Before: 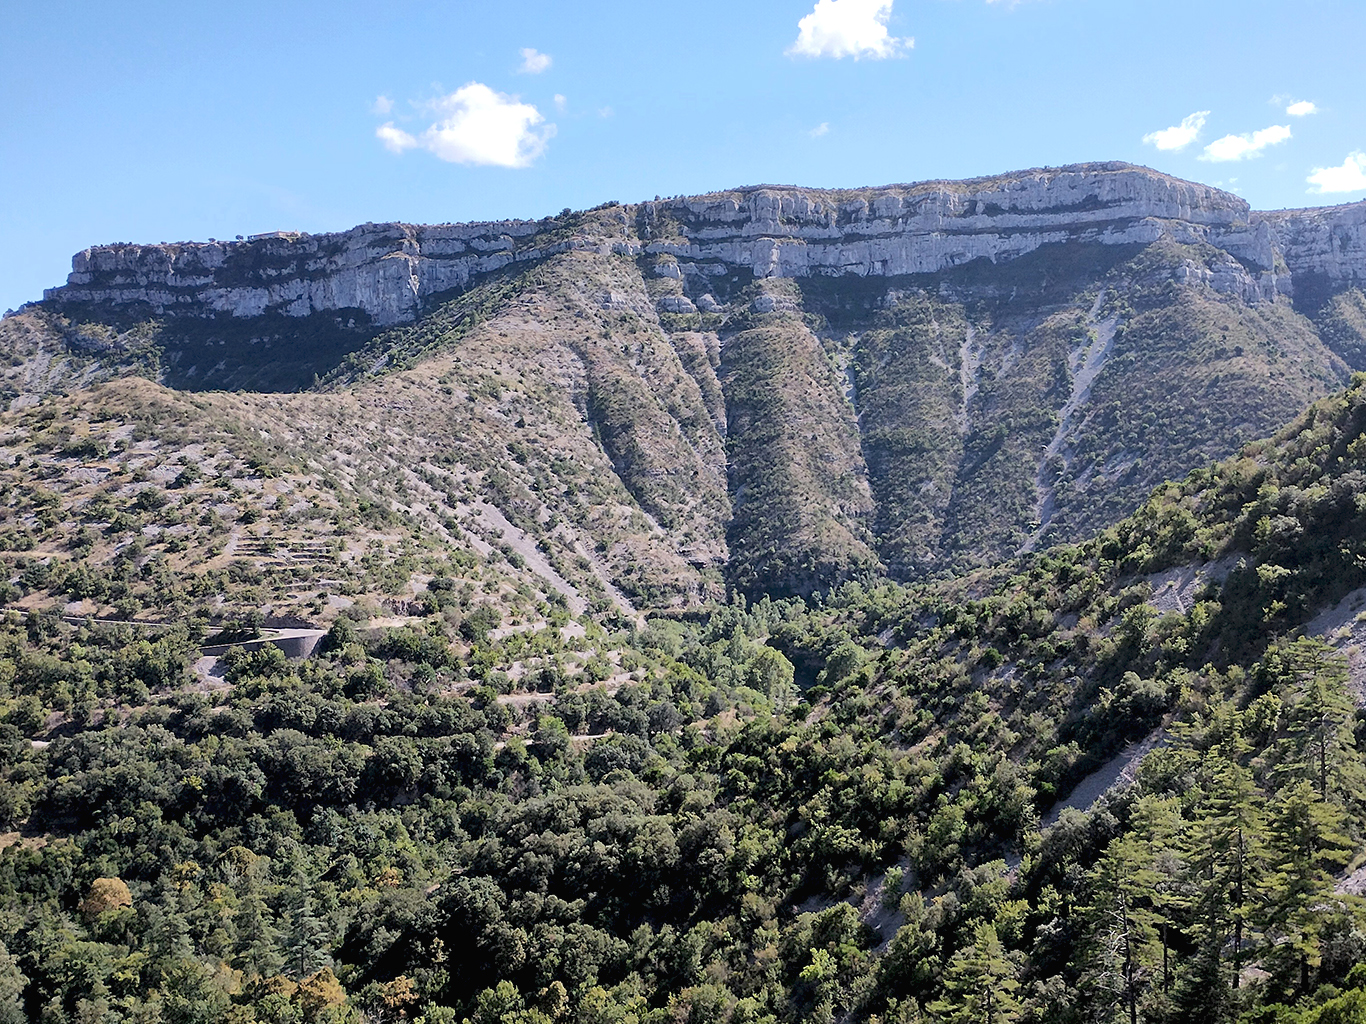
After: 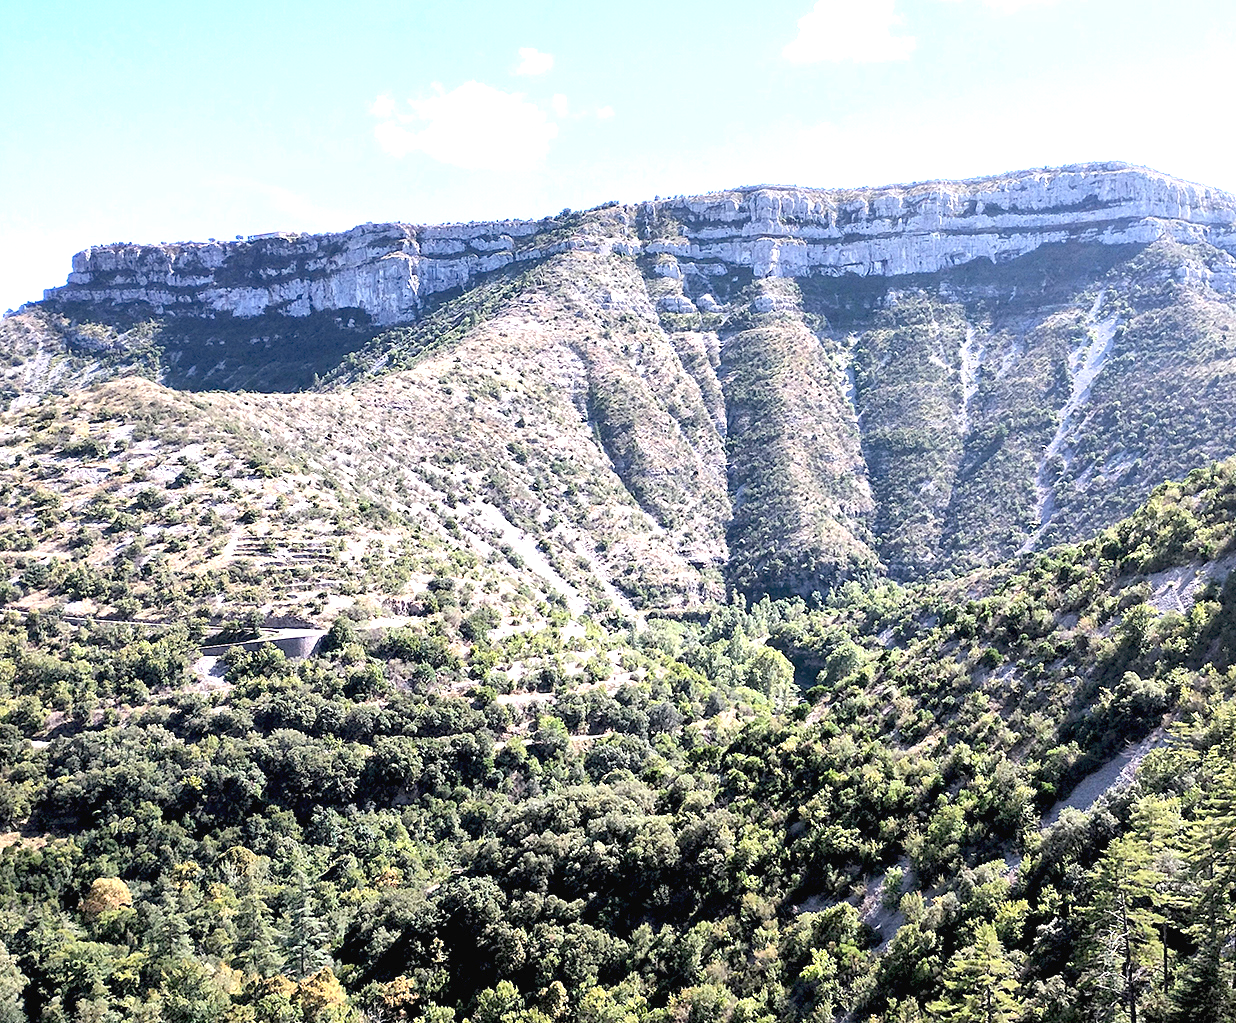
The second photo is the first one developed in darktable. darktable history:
local contrast: highlights 101%, shadows 101%, detail 120%, midtone range 0.2
crop: right 9.484%, bottom 0.036%
exposure: black level correction 0, exposure 1.199 EV, compensate highlight preservation false
